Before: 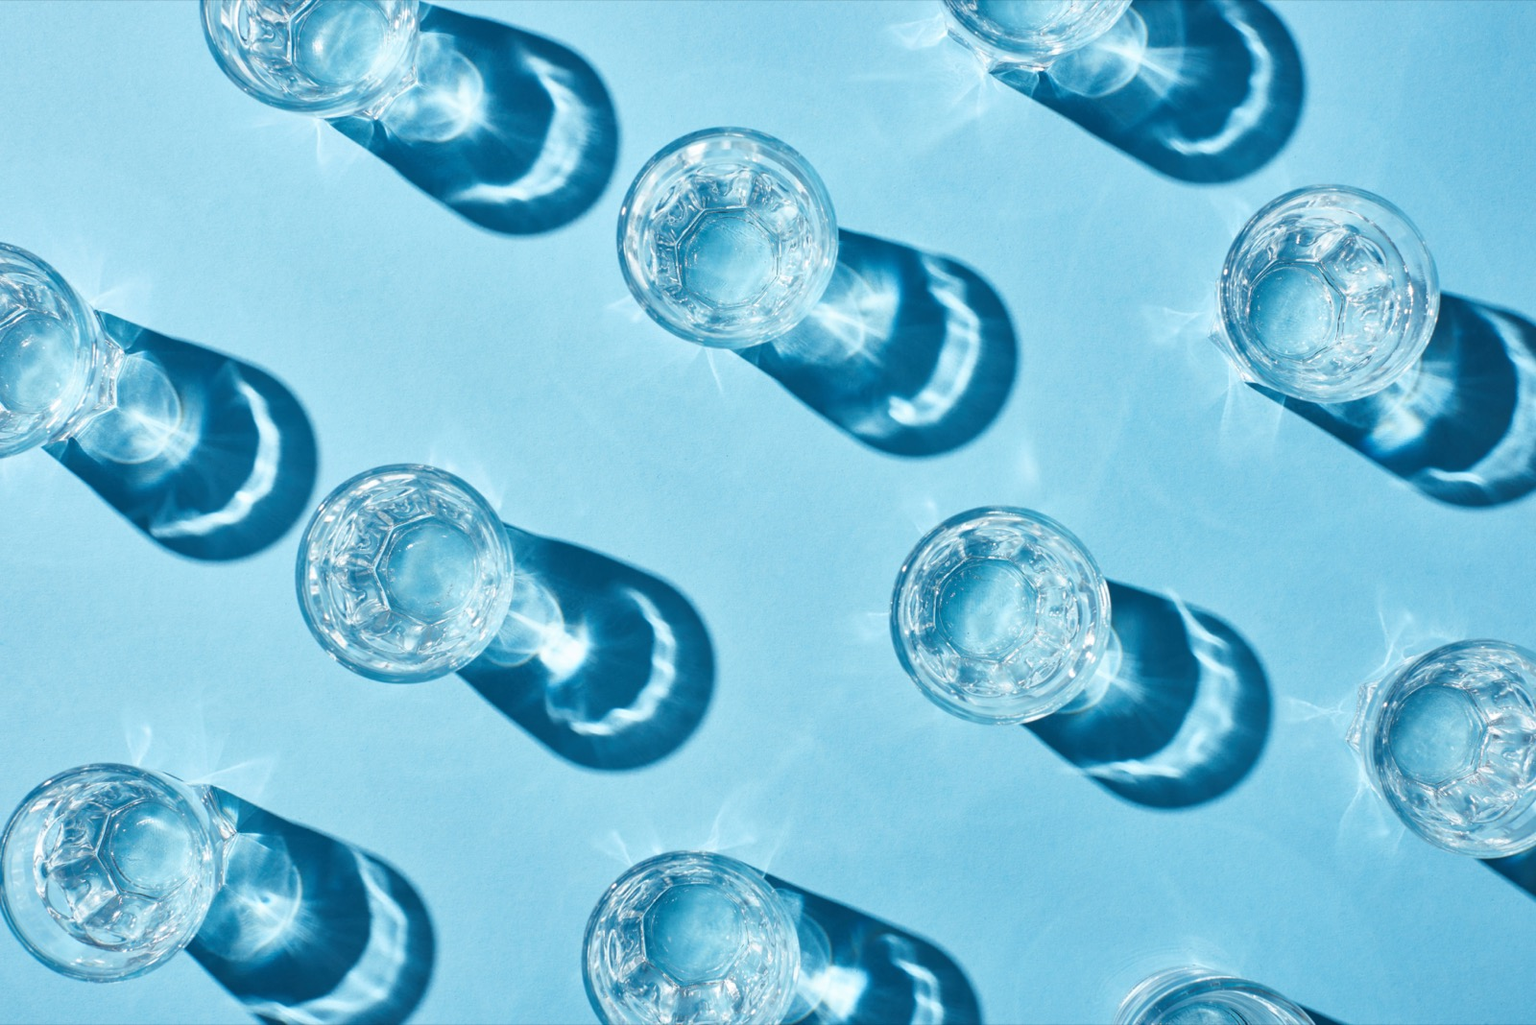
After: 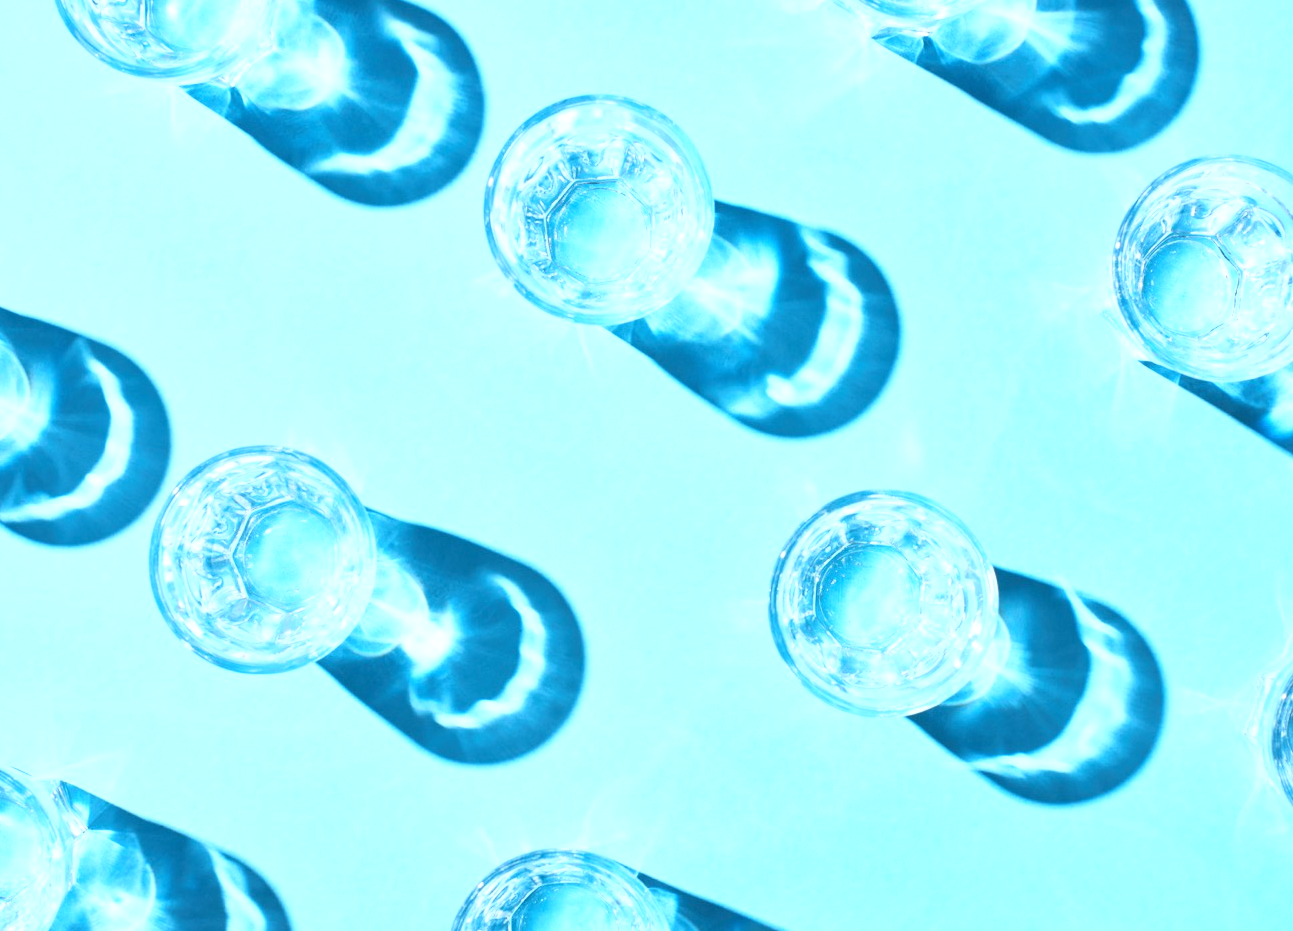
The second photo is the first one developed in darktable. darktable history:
tone equalizer: mask exposure compensation -0.512 EV
crop: left 9.986%, top 3.65%, right 9.178%, bottom 9.175%
base curve: curves: ch0 [(0, 0) (0.012, 0.01) (0.073, 0.168) (0.31, 0.711) (0.645, 0.957) (1, 1)]
